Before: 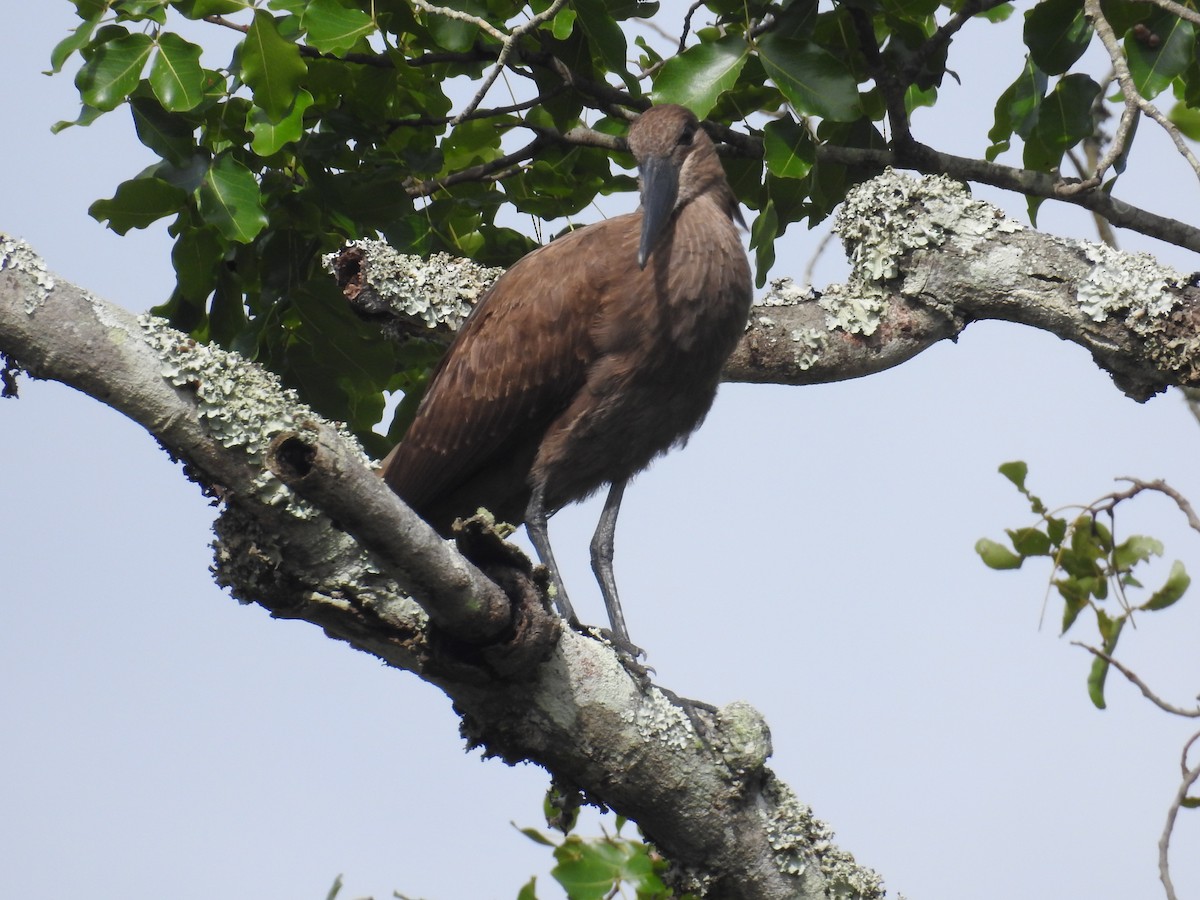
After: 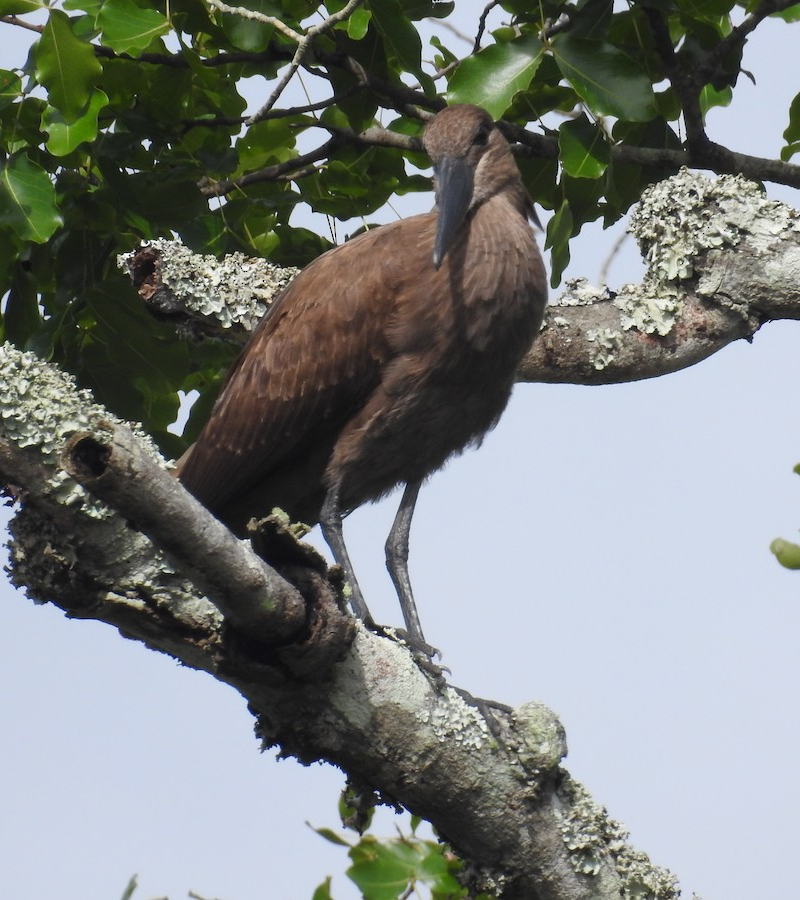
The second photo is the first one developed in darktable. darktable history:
crop: left 17.155%, right 16.171%
